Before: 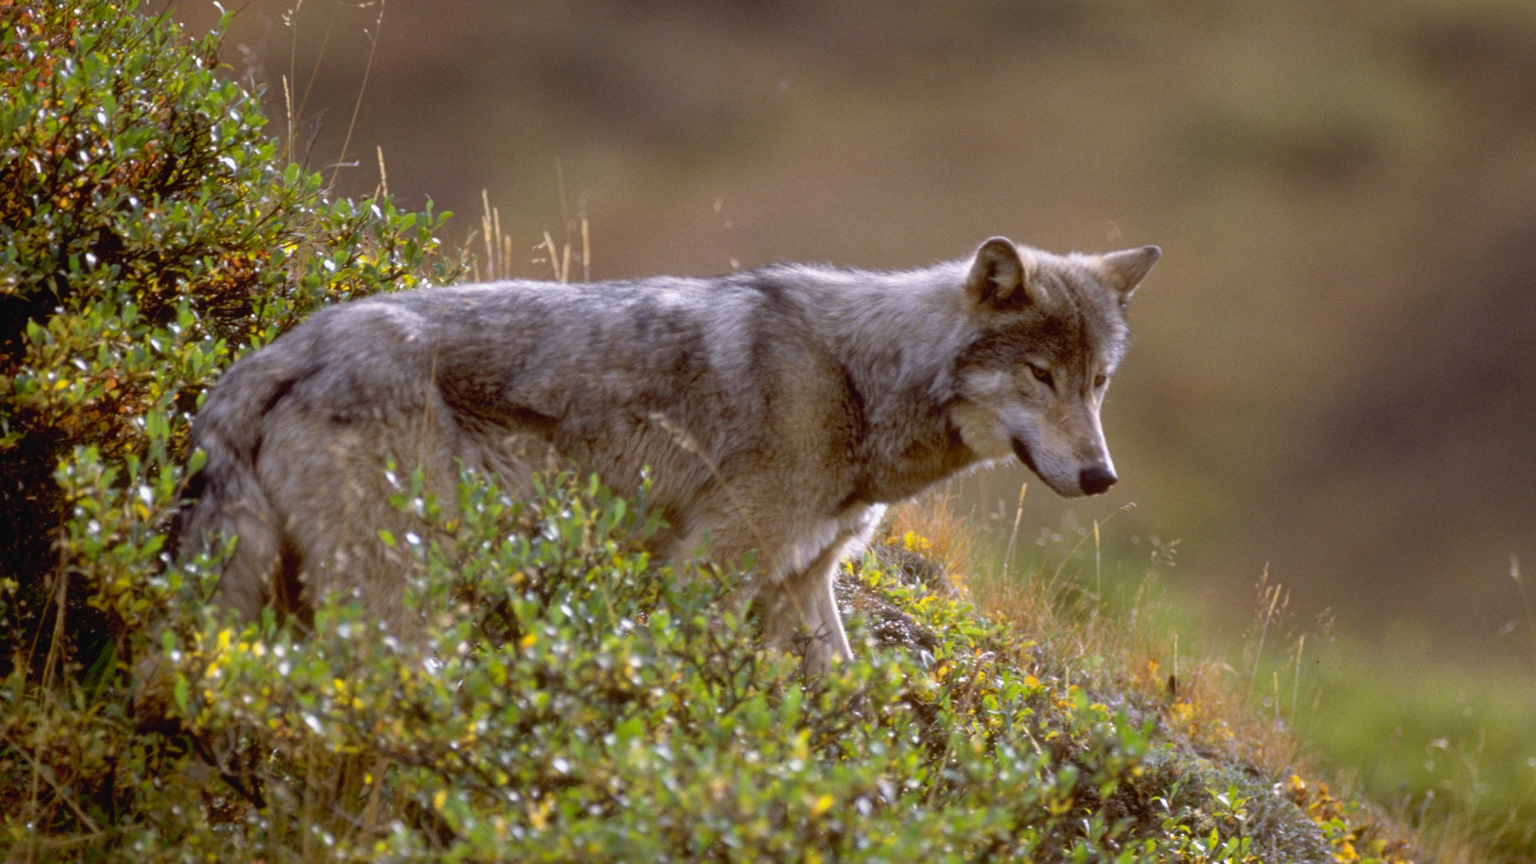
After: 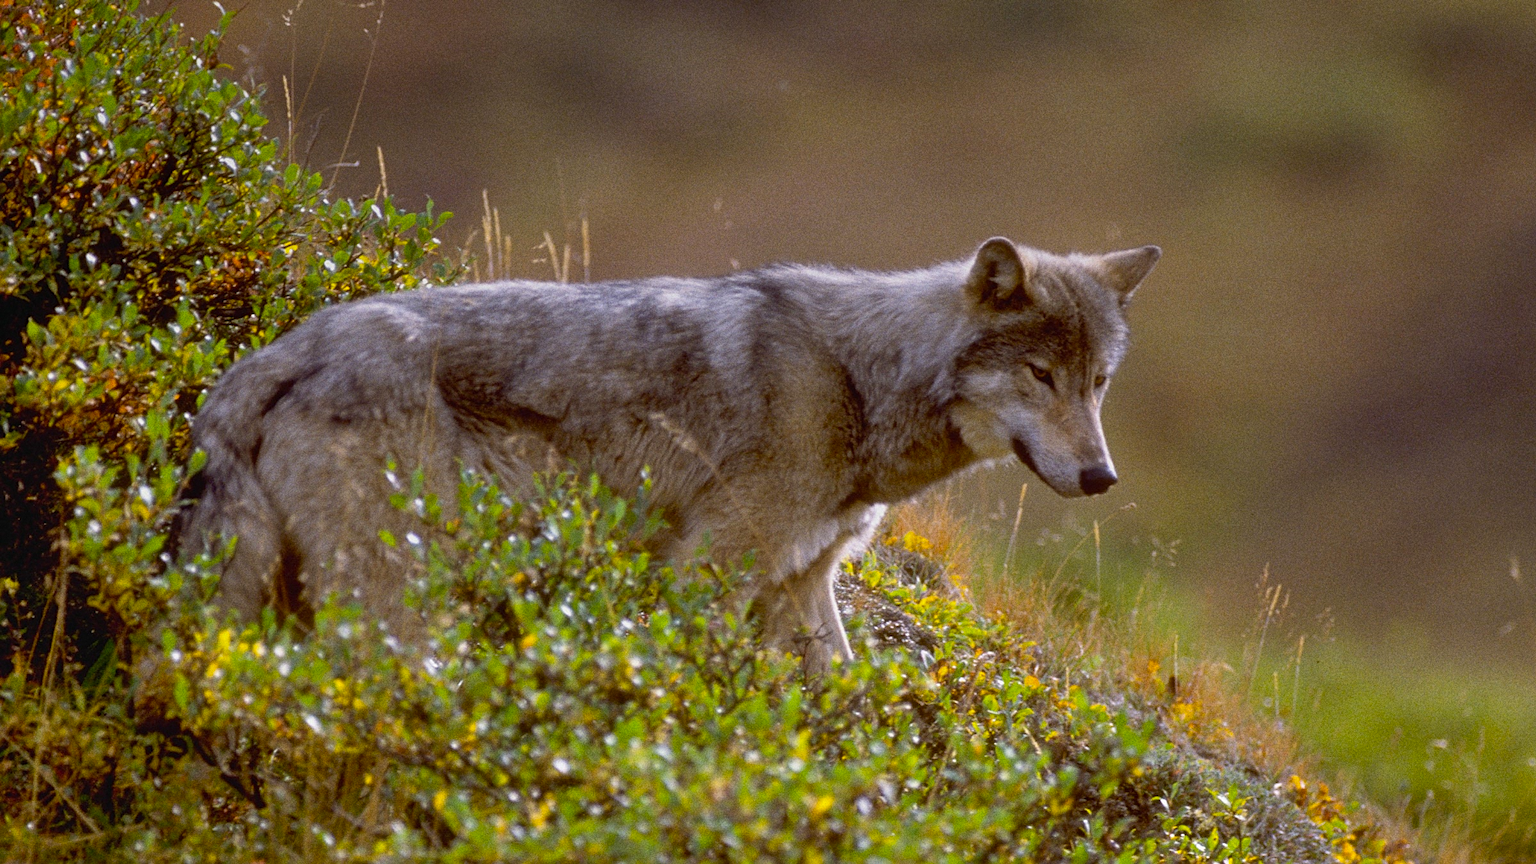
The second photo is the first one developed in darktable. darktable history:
grain: coarseness 9.61 ISO, strength 35.62%
graduated density: on, module defaults
shadows and highlights: shadows 32, highlights -32, soften with gaussian
sharpen: on, module defaults
color balance: output saturation 120%
